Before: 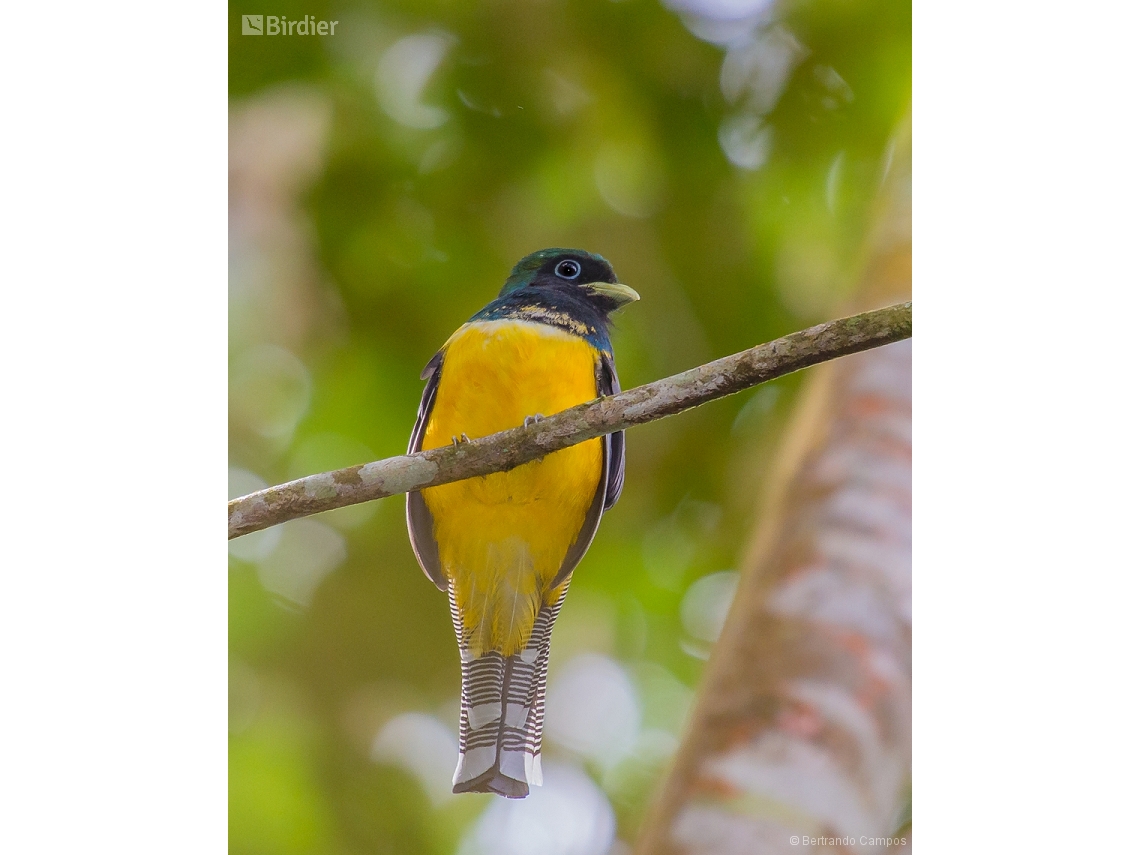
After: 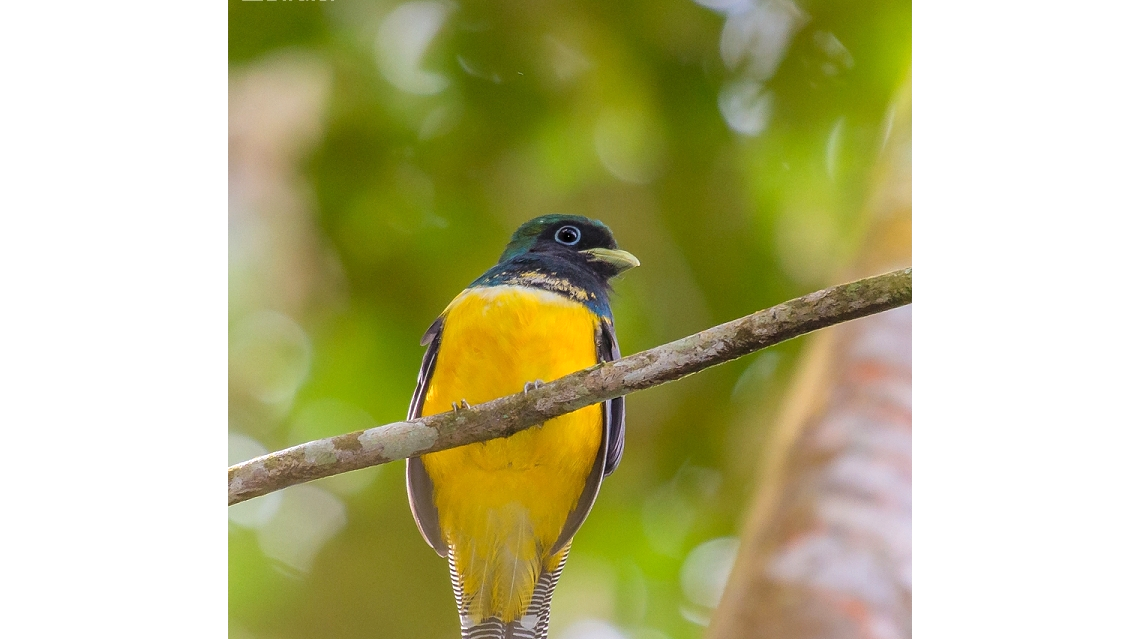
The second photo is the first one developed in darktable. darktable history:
crop: top 4.069%, bottom 21.1%
tone equalizer: -8 EV -0.441 EV, -7 EV -0.36 EV, -6 EV -0.323 EV, -5 EV -0.237 EV, -3 EV 0.241 EV, -2 EV 0.342 EV, -1 EV 0.366 EV, +0 EV 0.423 EV
